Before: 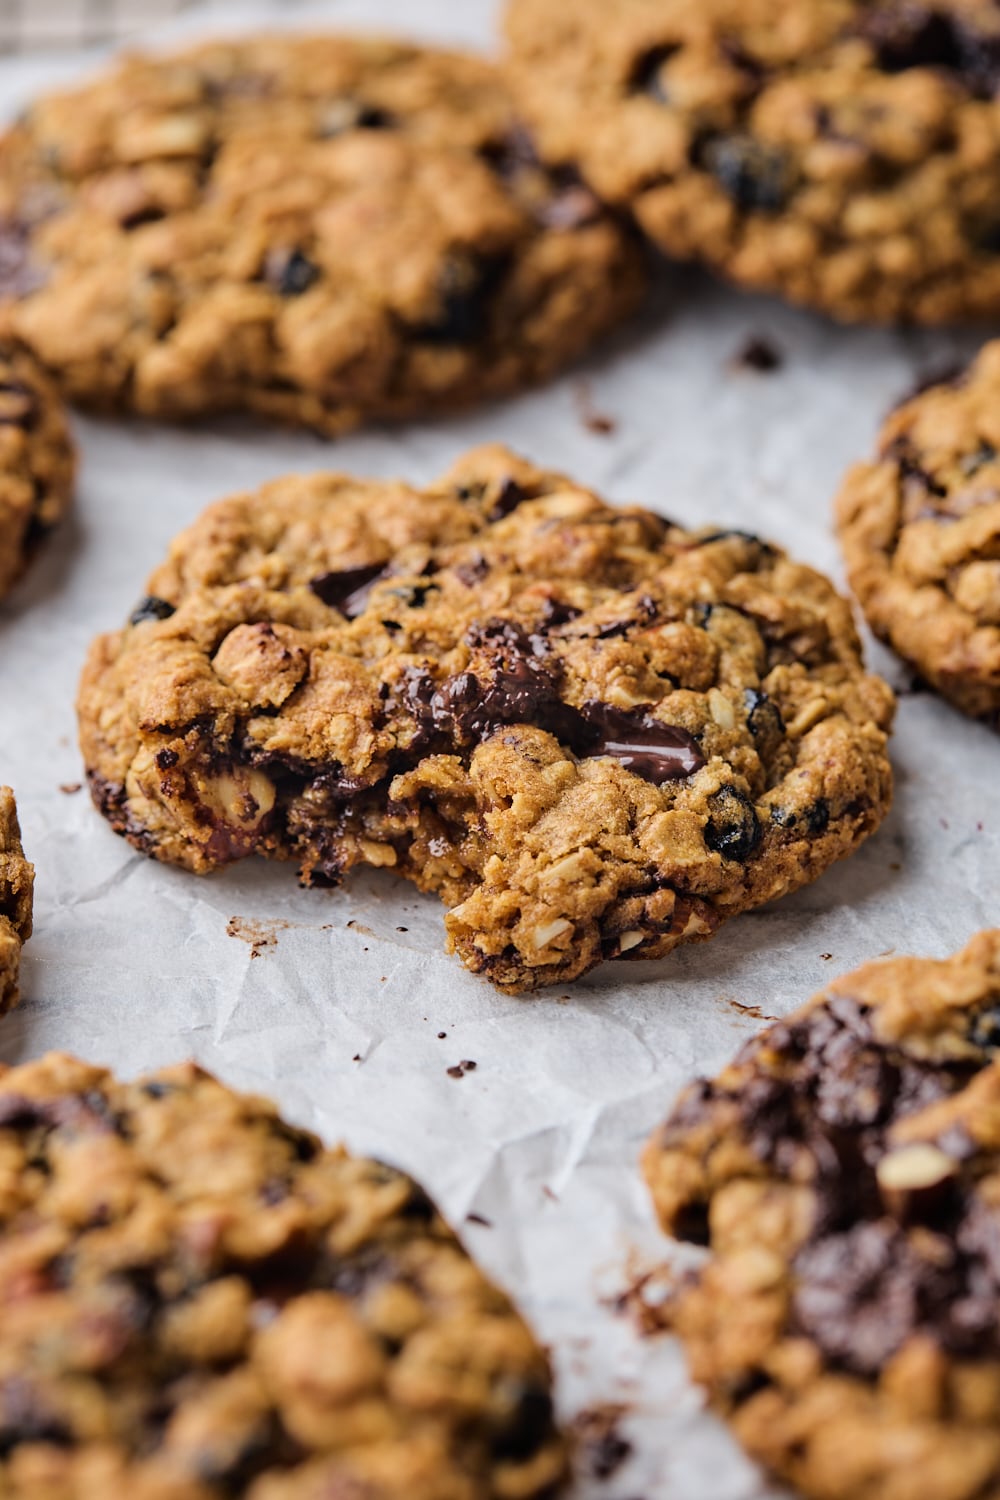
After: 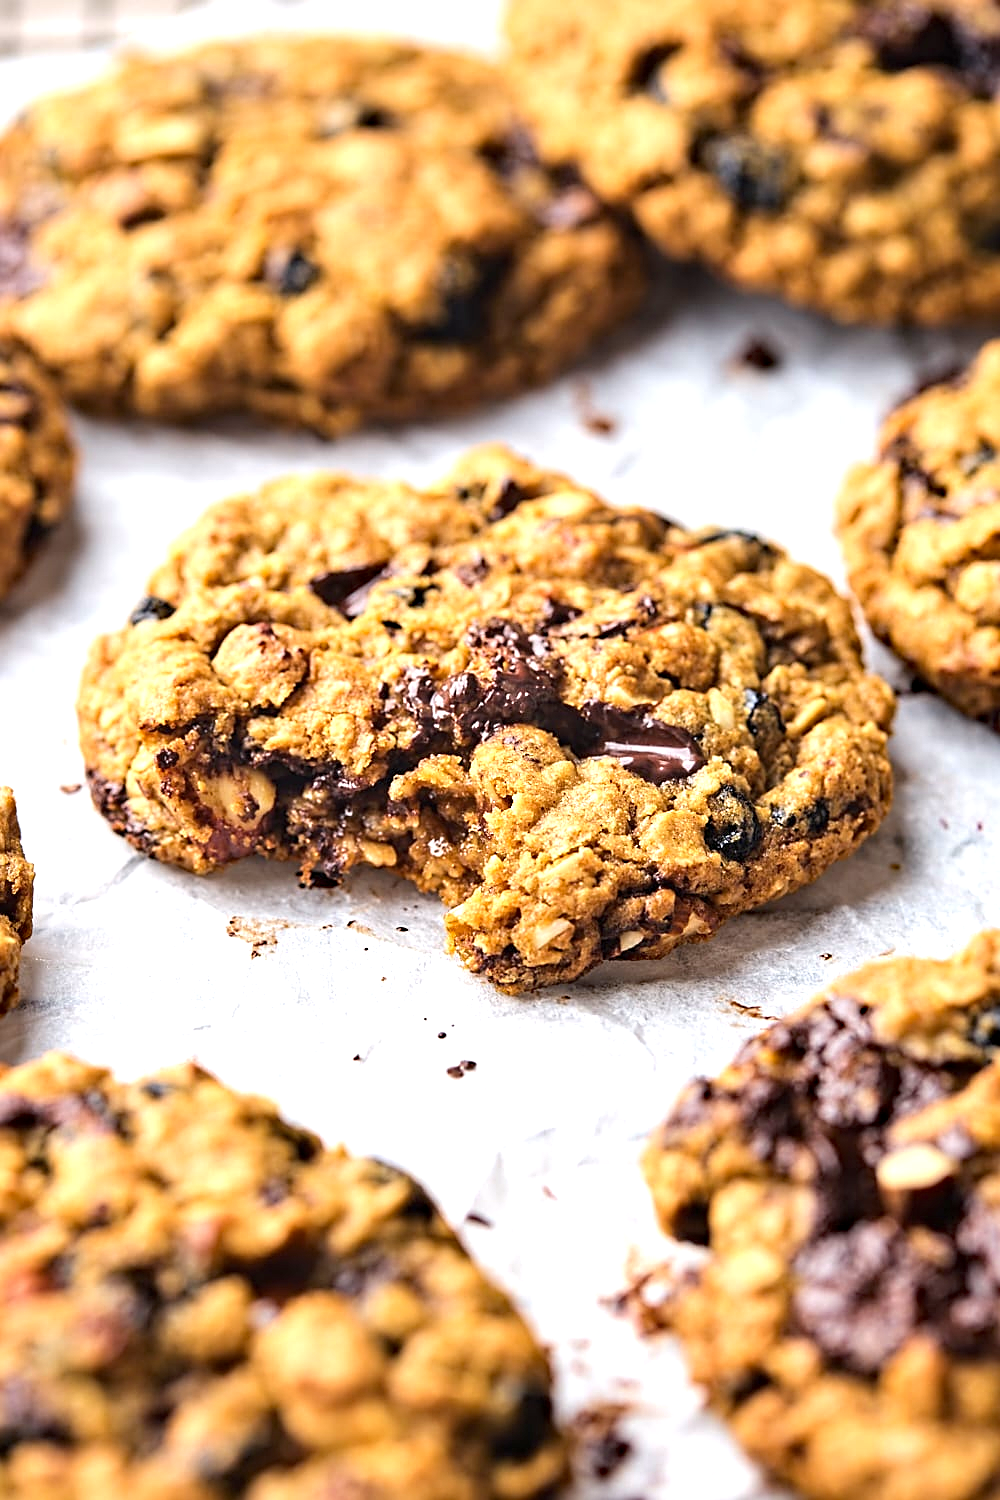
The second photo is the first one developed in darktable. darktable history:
haze removal: compatibility mode true, adaptive false
sharpen: on, module defaults
exposure: black level correction 0, exposure 1.015 EV, compensate exposure bias true, compensate highlight preservation false
